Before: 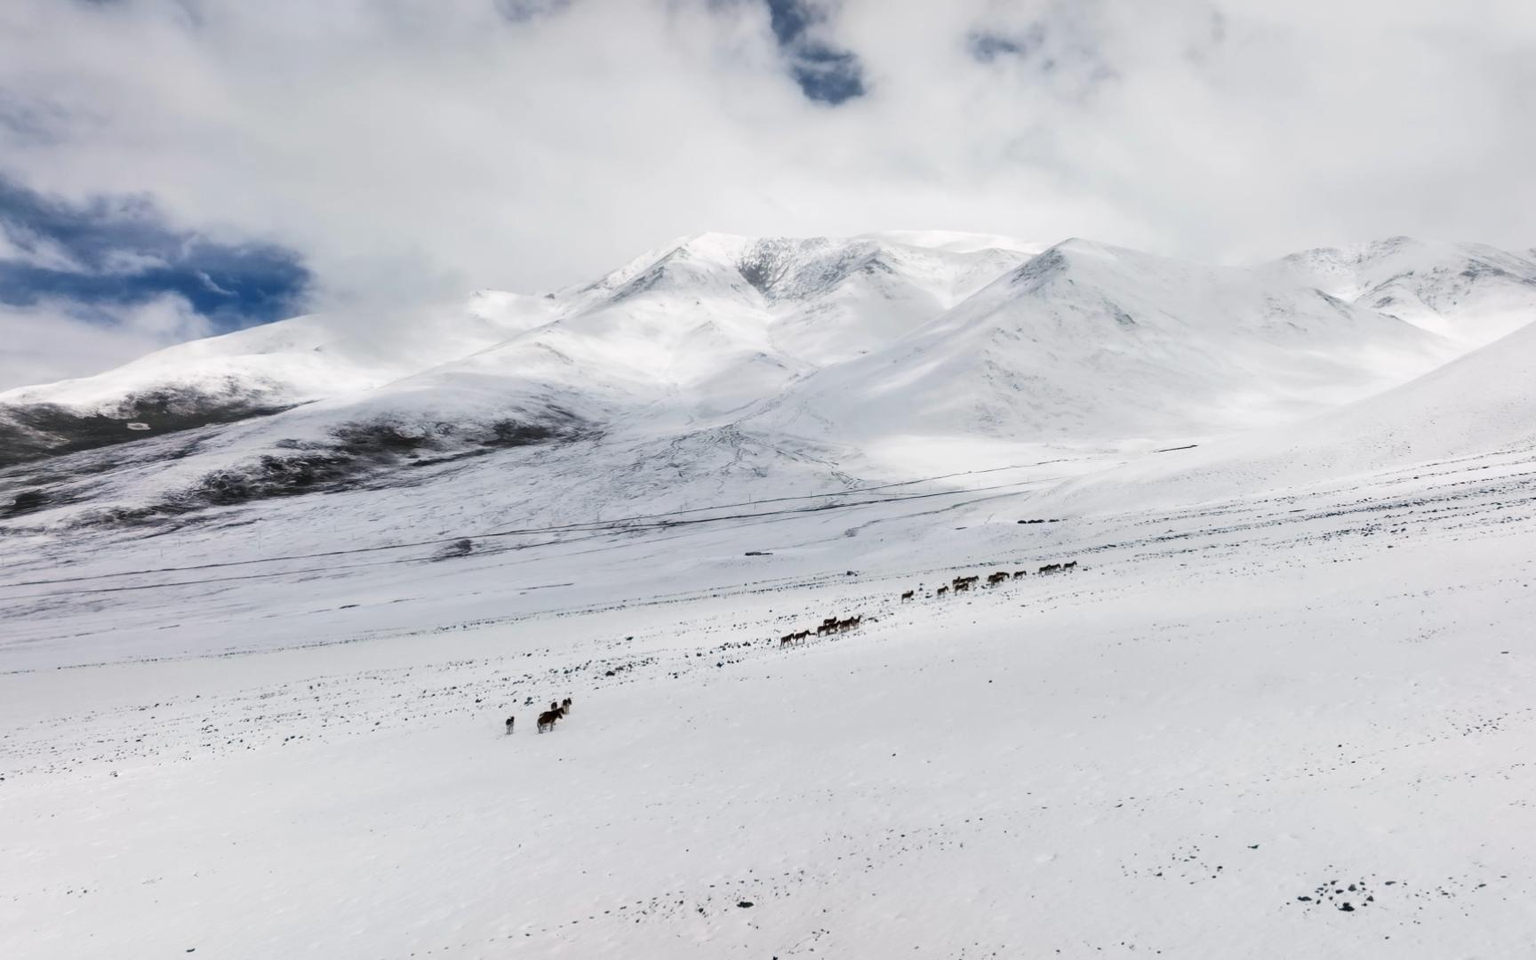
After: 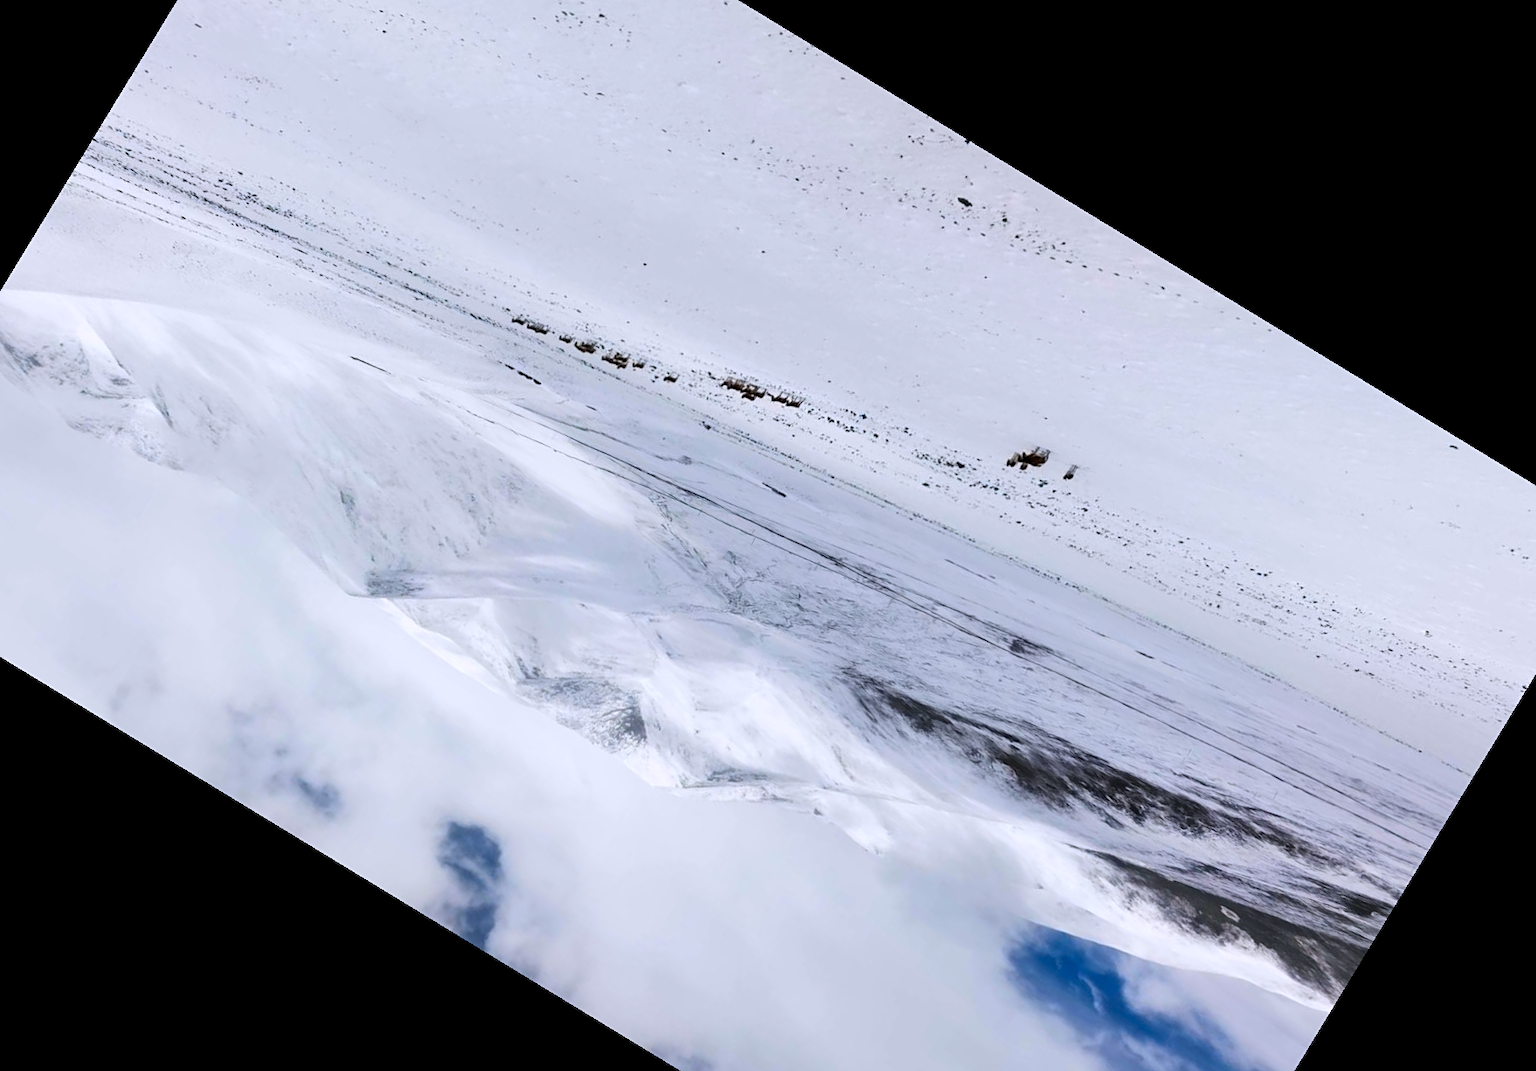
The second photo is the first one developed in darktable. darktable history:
sharpen: amount 0.2
color balance rgb: perceptual saturation grading › global saturation 25%, global vibrance 20%
crop and rotate: angle 148.68°, left 9.111%, top 15.603%, right 4.588%, bottom 17.041%
white balance: red 0.984, blue 1.059
